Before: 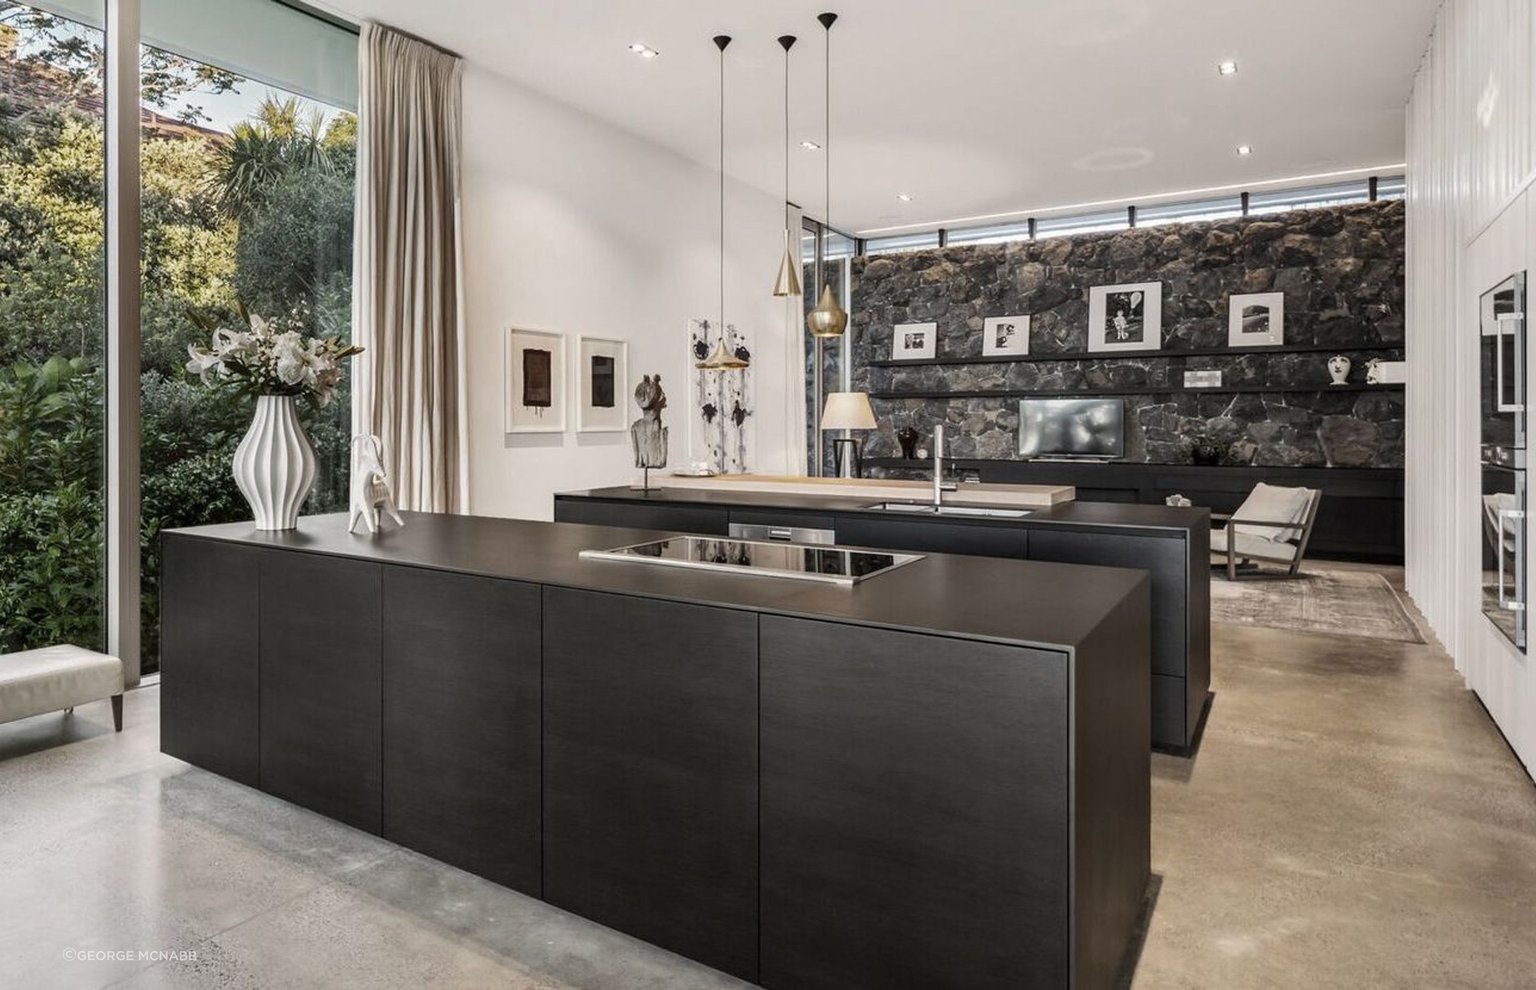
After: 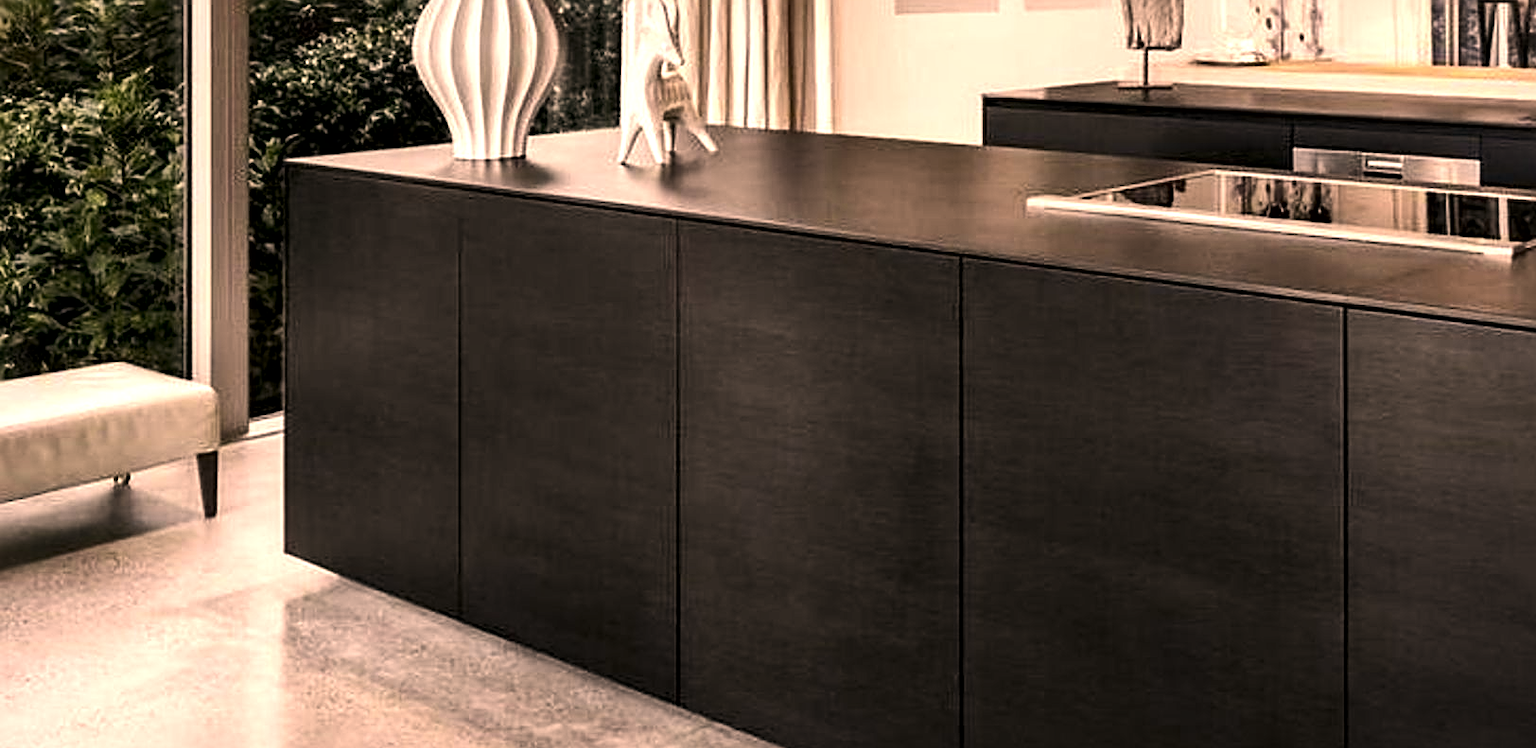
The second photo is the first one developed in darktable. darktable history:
color correction: highlights a* 17.88, highlights b* 18.79
tone equalizer: -8 EV -0.75 EV, -7 EV -0.7 EV, -6 EV -0.6 EV, -5 EV -0.4 EV, -3 EV 0.4 EV, -2 EV 0.6 EV, -1 EV 0.7 EV, +0 EV 0.75 EV, edges refinement/feathering 500, mask exposure compensation -1.57 EV, preserve details no
crop: top 44.483%, right 43.593%, bottom 12.892%
local contrast: mode bilateral grid, contrast 25, coarseness 60, detail 151%, midtone range 0.2
sharpen: on, module defaults
